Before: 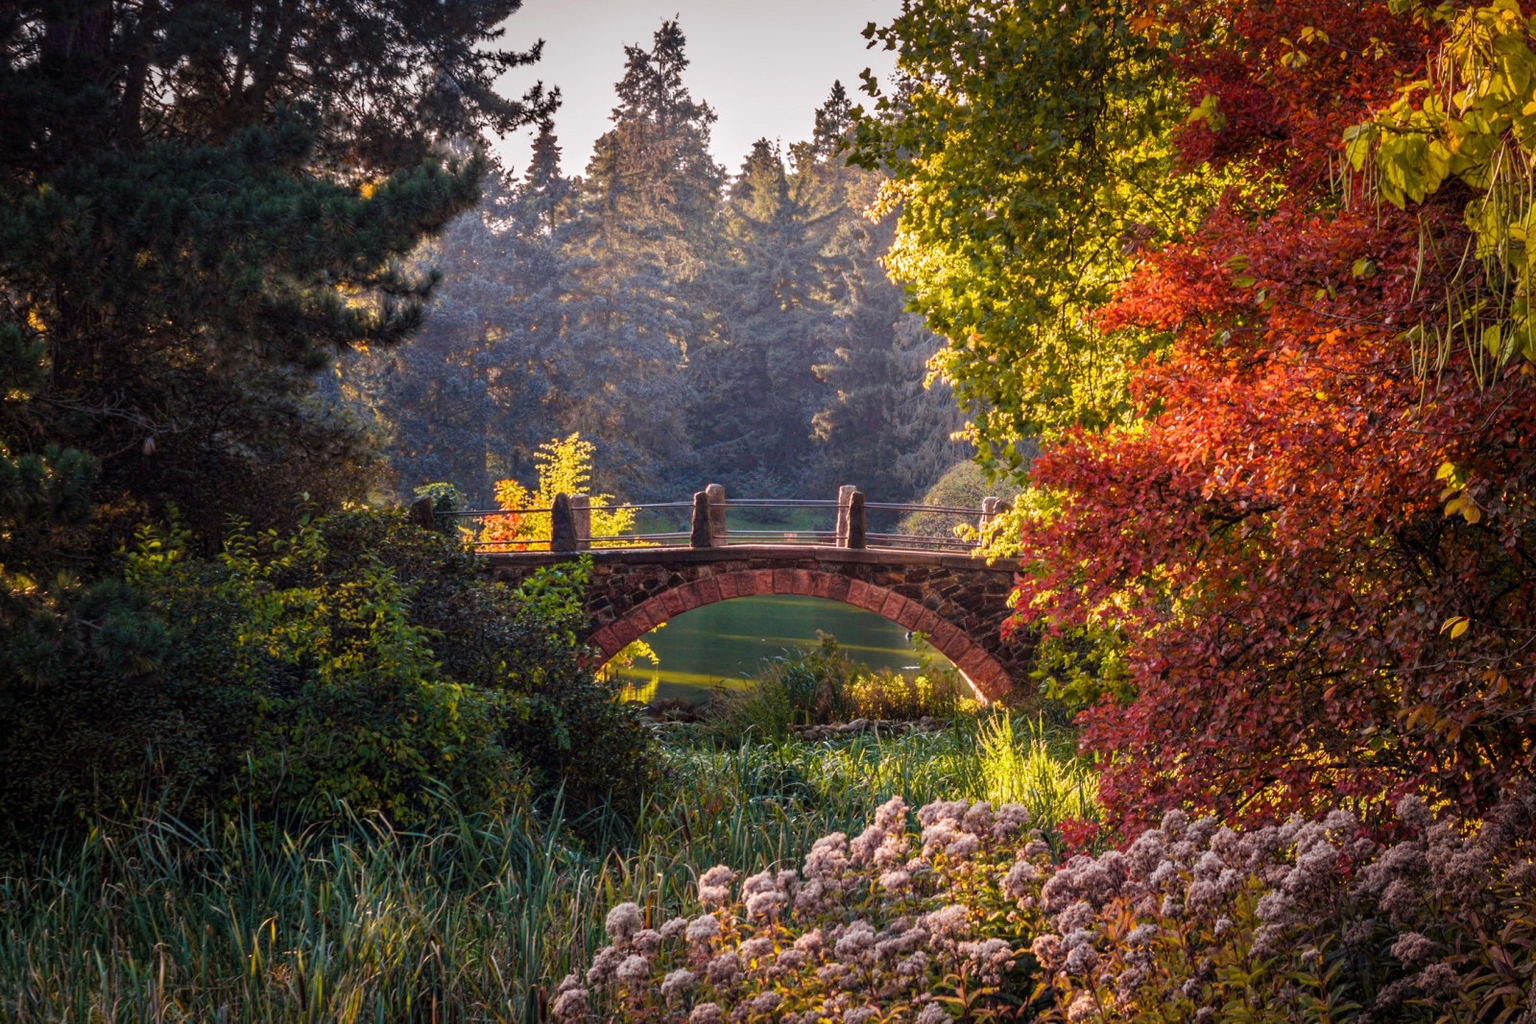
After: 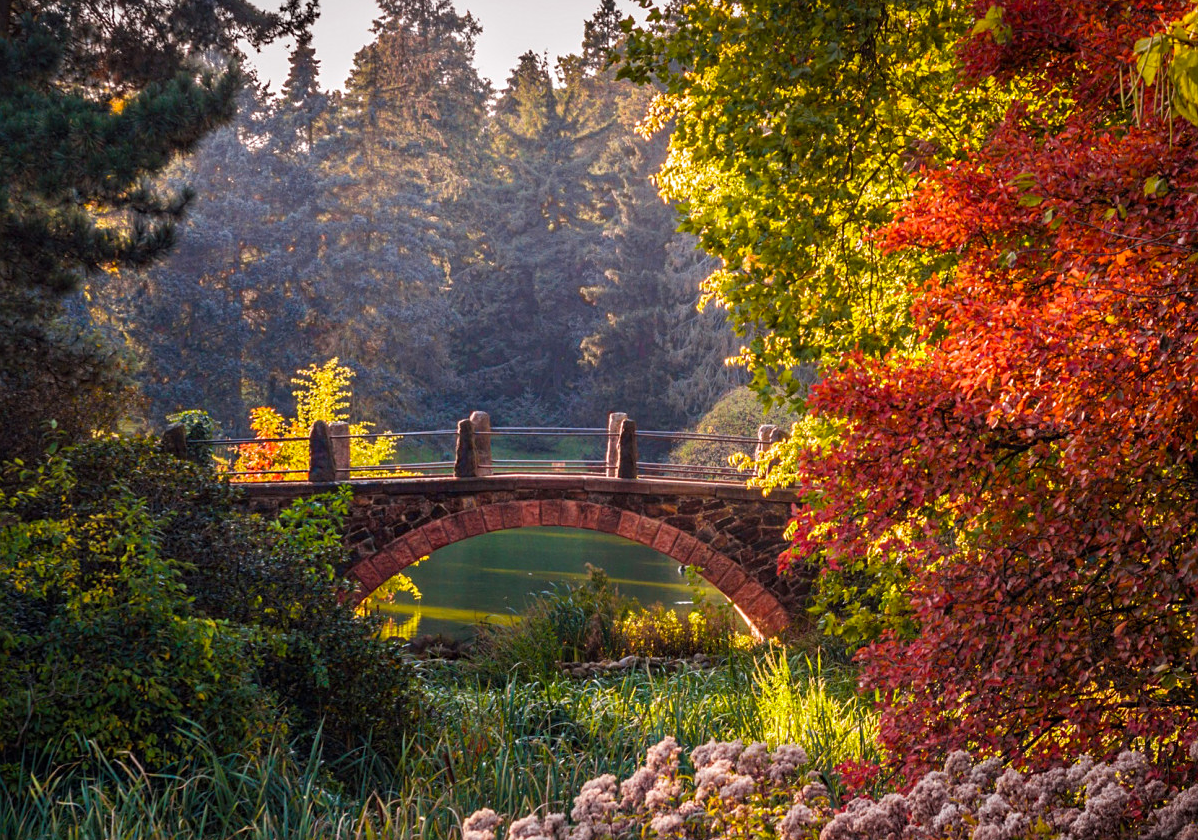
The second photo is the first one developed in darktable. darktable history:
contrast brightness saturation: saturation 0.099
crop: left 16.58%, top 8.77%, right 8.522%, bottom 12.501%
sharpen: amount 0.214
